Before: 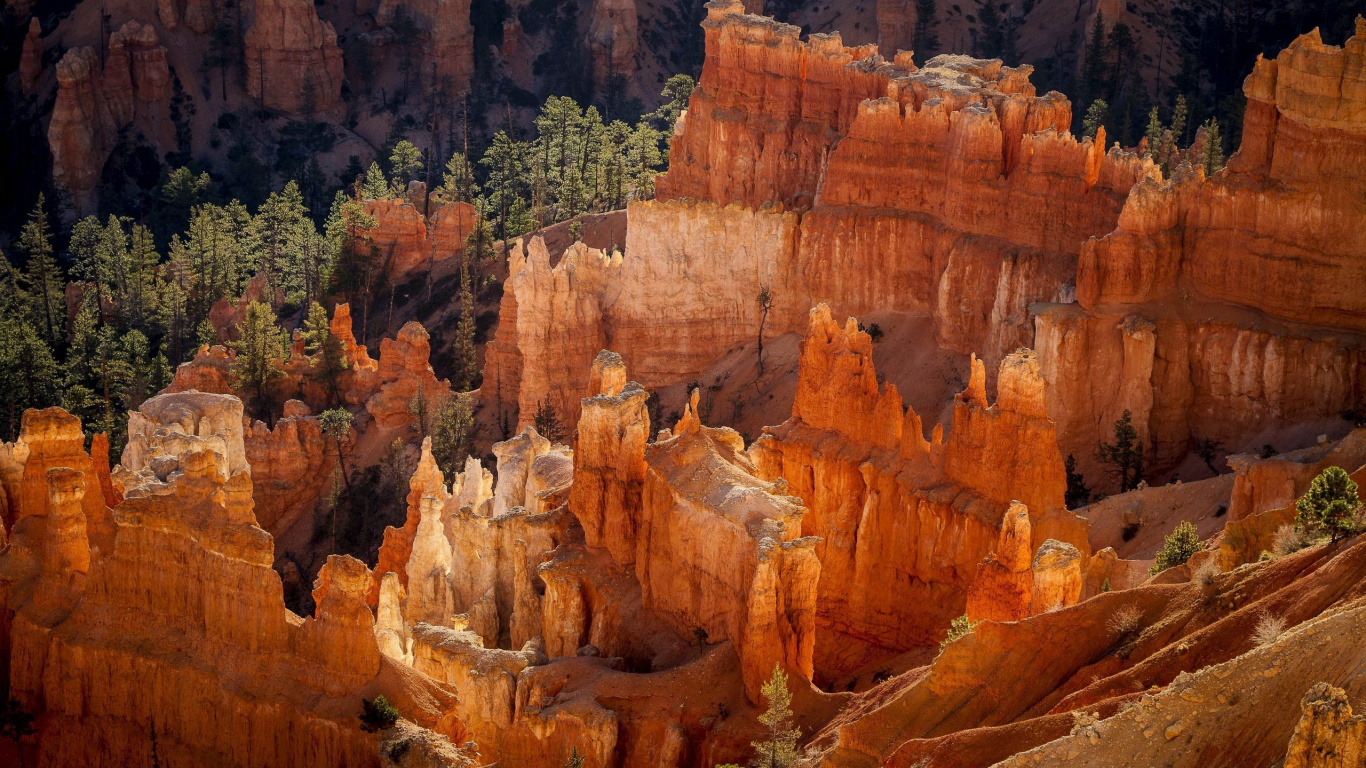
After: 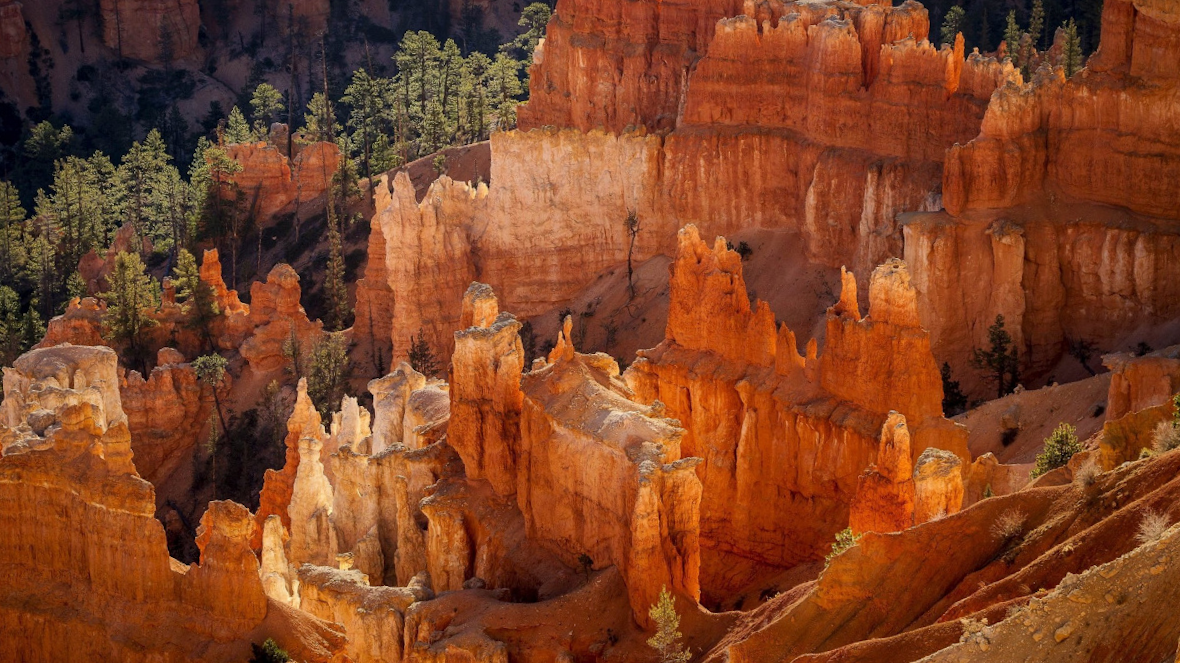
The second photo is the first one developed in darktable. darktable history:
crop and rotate: angle 2.98°, left 5.676%, top 5.699%
